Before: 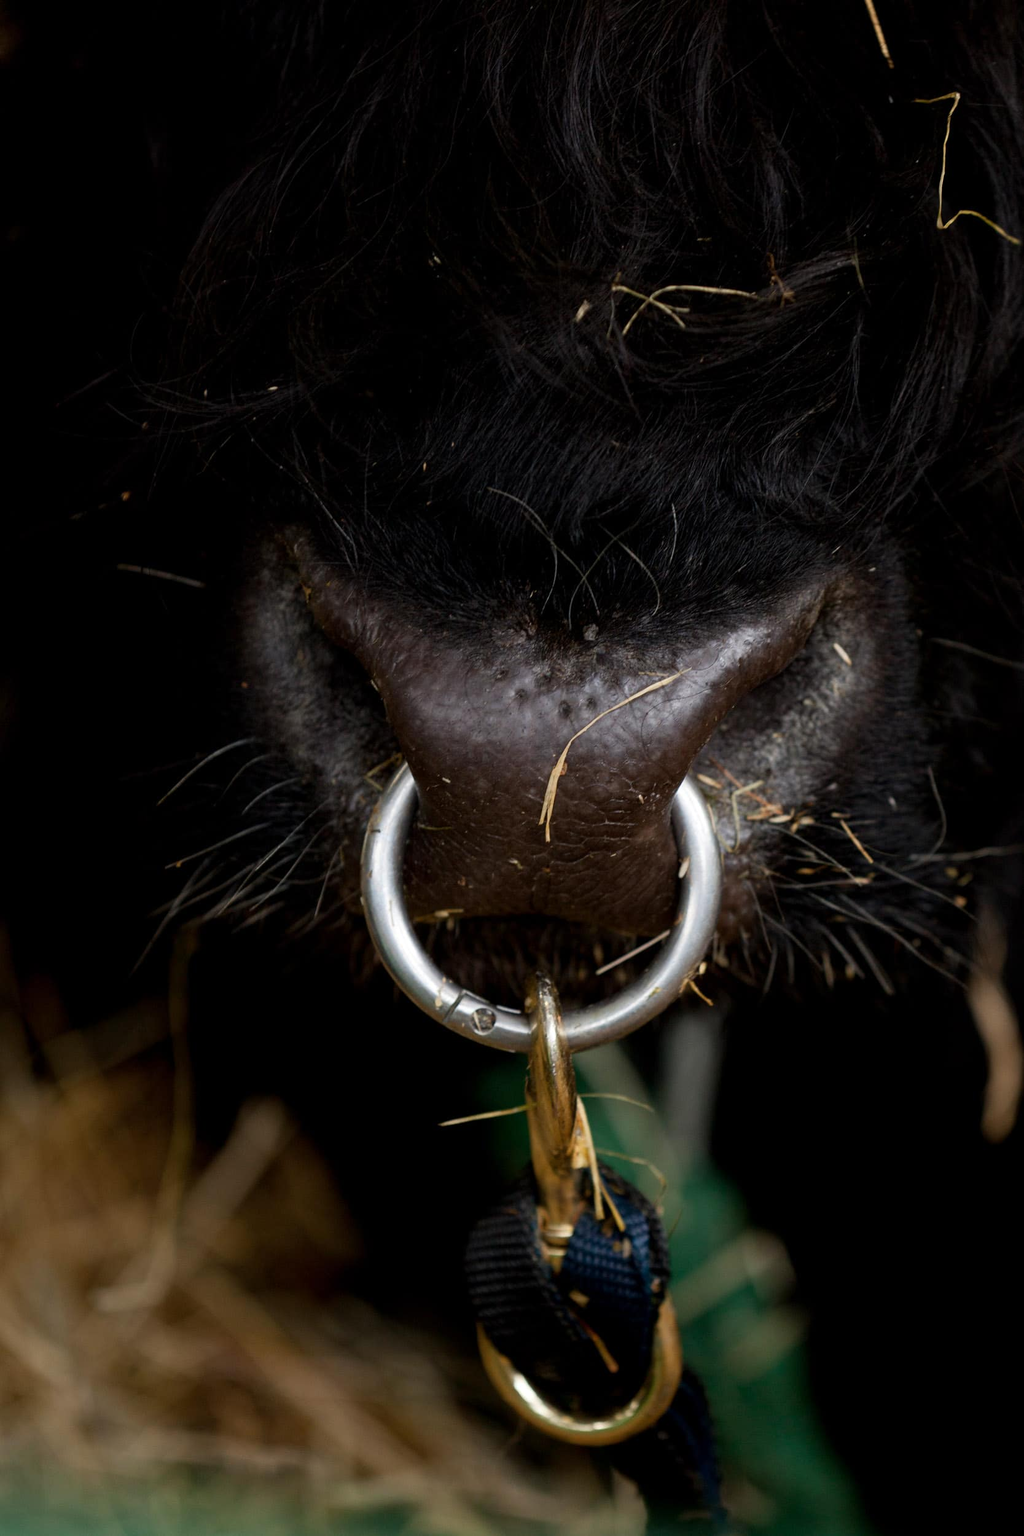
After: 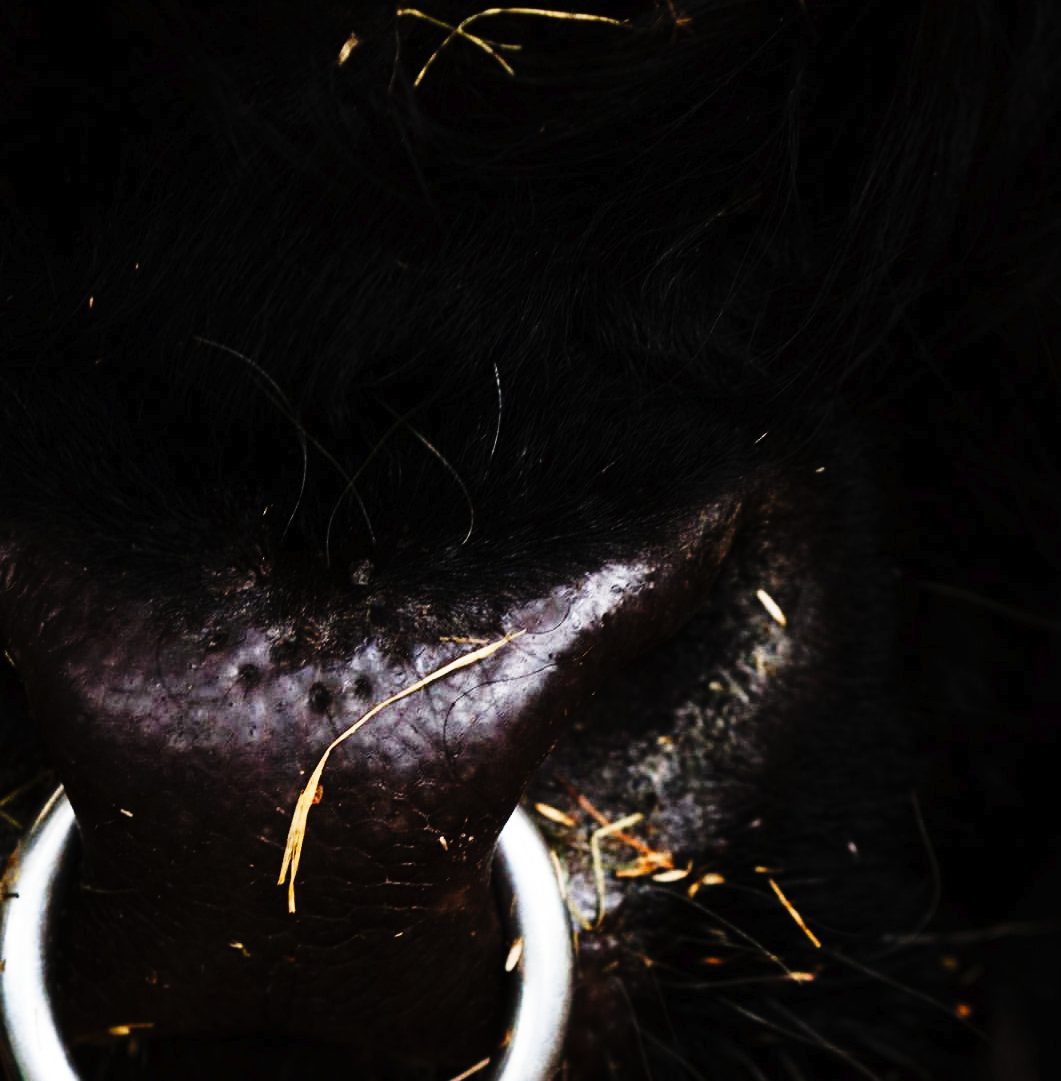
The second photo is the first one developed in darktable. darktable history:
tone curve: curves: ch0 [(0, 0) (0.003, 0.01) (0.011, 0.012) (0.025, 0.012) (0.044, 0.017) (0.069, 0.021) (0.1, 0.025) (0.136, 0.03) (0.177, 0.037) (0.224, 0.052) (0.277, 0.092) (0.335, 0.16) (0.399, 0.3) (0.468, 0.463) (0.543, 0.639) (0.623, 0.796) (0.709, 0.904) (0.801, 0.962) (0.898, 0.988) (1, 1)], preserve colors none
crop: left 36.005%, top 18.293%, right 0.31%, bottom 38.444%
